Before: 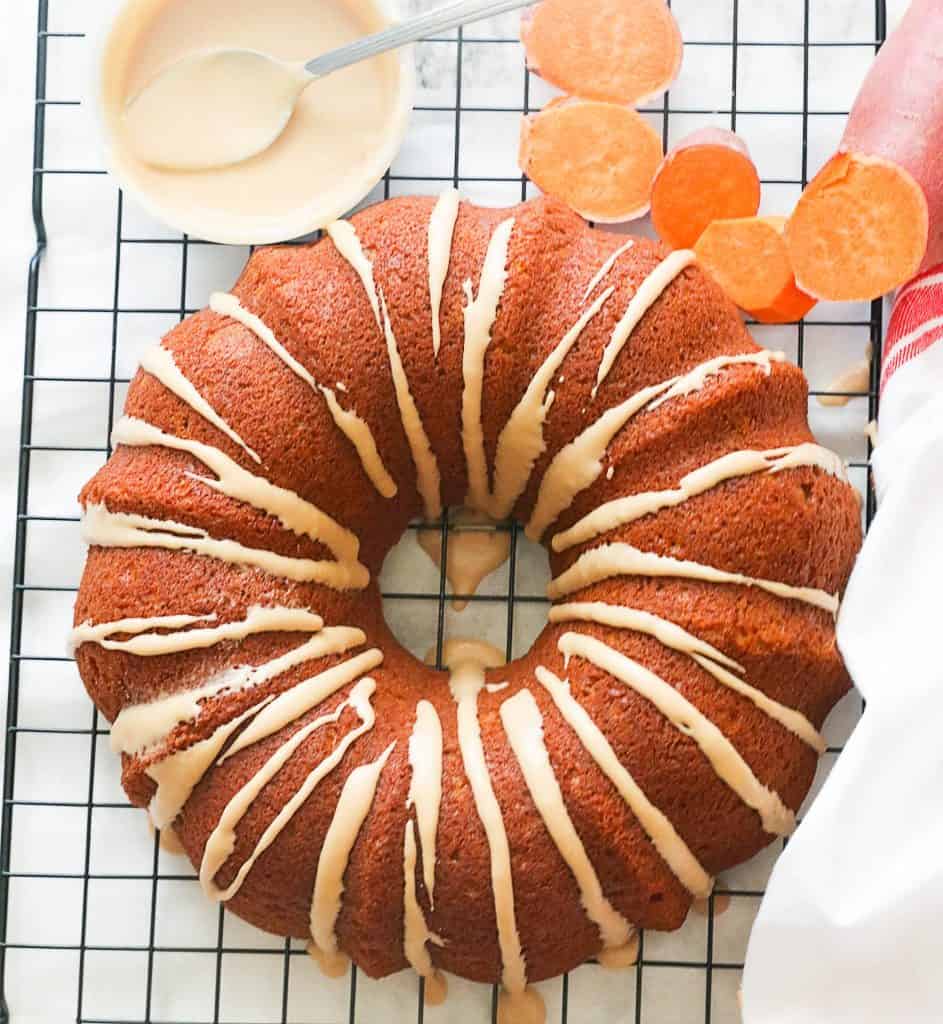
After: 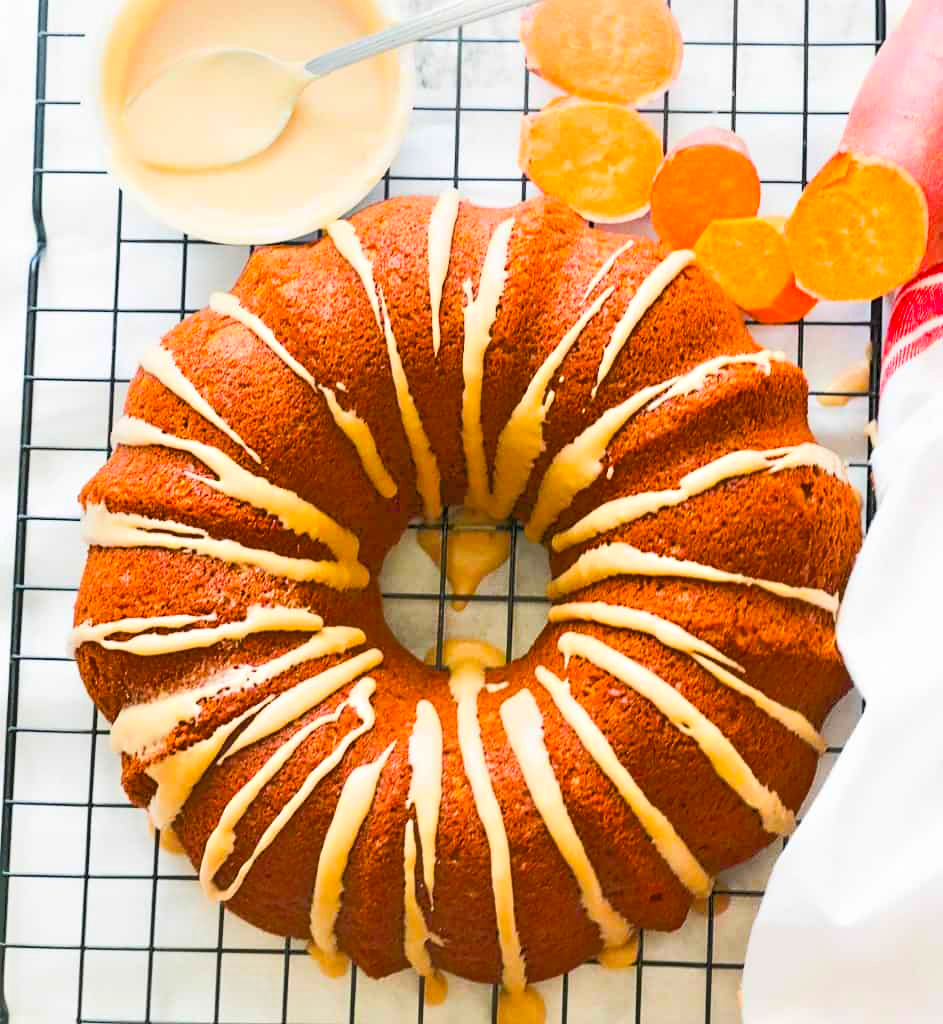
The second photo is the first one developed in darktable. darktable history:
tone equalizer: -8 EV -0.528 EV, -7 EV -0.319 EV, -6 EV -0.083 EV, -5 EV 0.413 EV, -4 EV 0.985 EV, -3 EV 0.791 EV, -2 EV -0.01 EV, -1 EV 0.14 EV, +0 EV -0.012 EV, smoothing 1
color balance rgb: linear chroma grading › global chroma 15%, perceptual saturation grading › global saturation 30%
tone curve: curves: ch0 [(0.021, 0) (0.104, 0.052) (0.496, 0.526) (0.737, 0.783) (1, 1)], color space Lab, linked channels, preserve colors none
